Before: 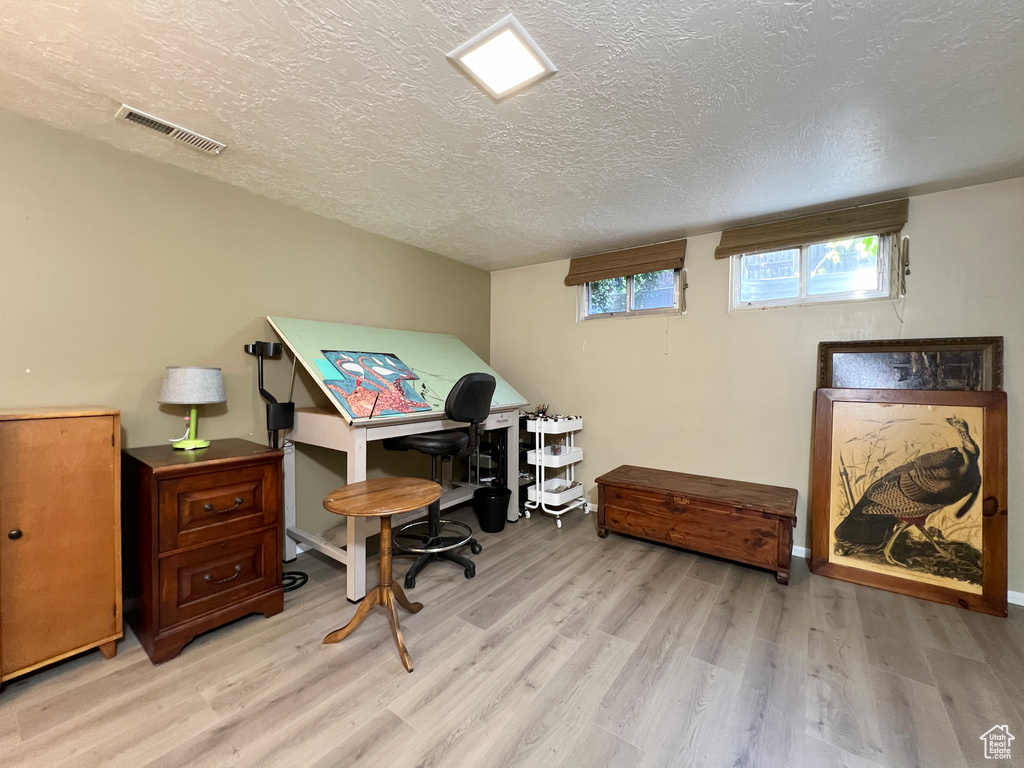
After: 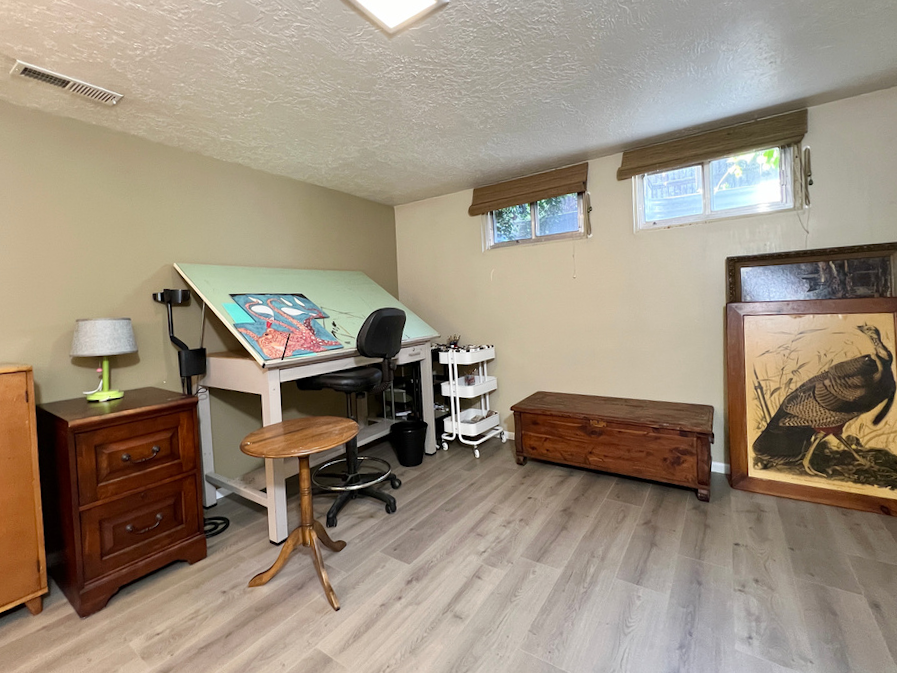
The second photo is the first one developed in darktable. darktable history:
crop and rotate: angle 3.32°, left 5.756%, top 5.685%
